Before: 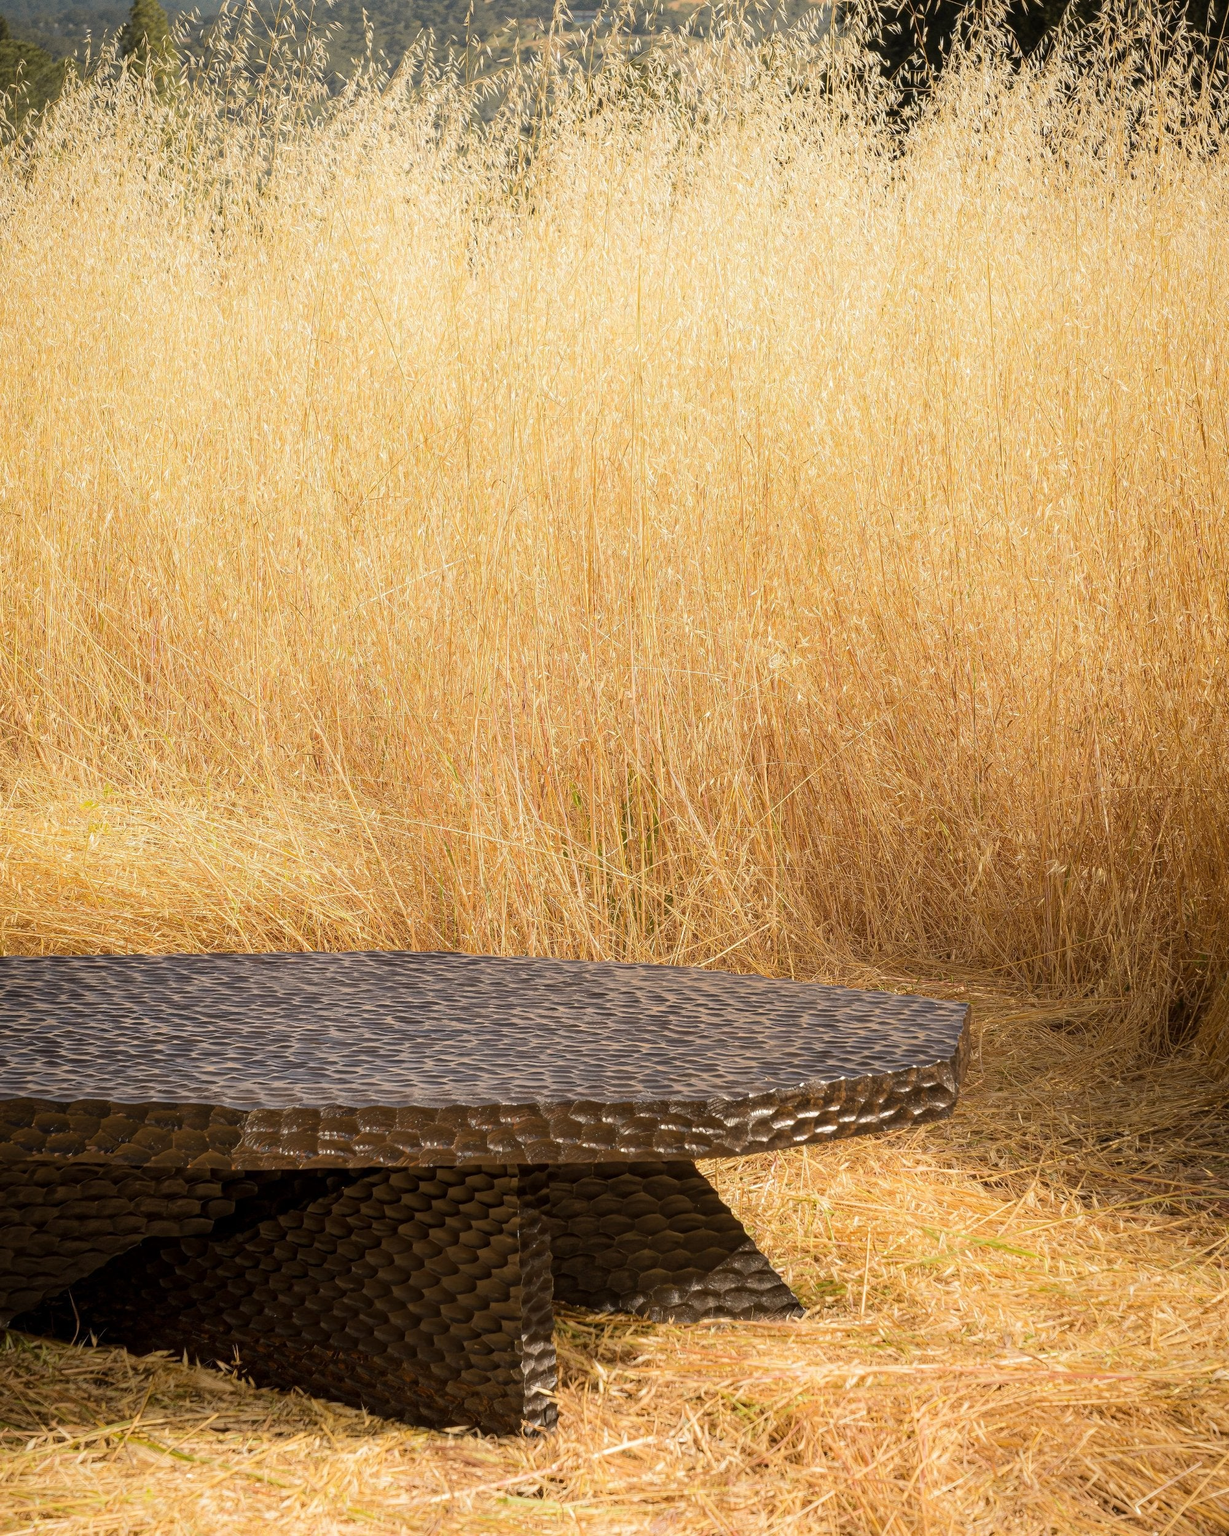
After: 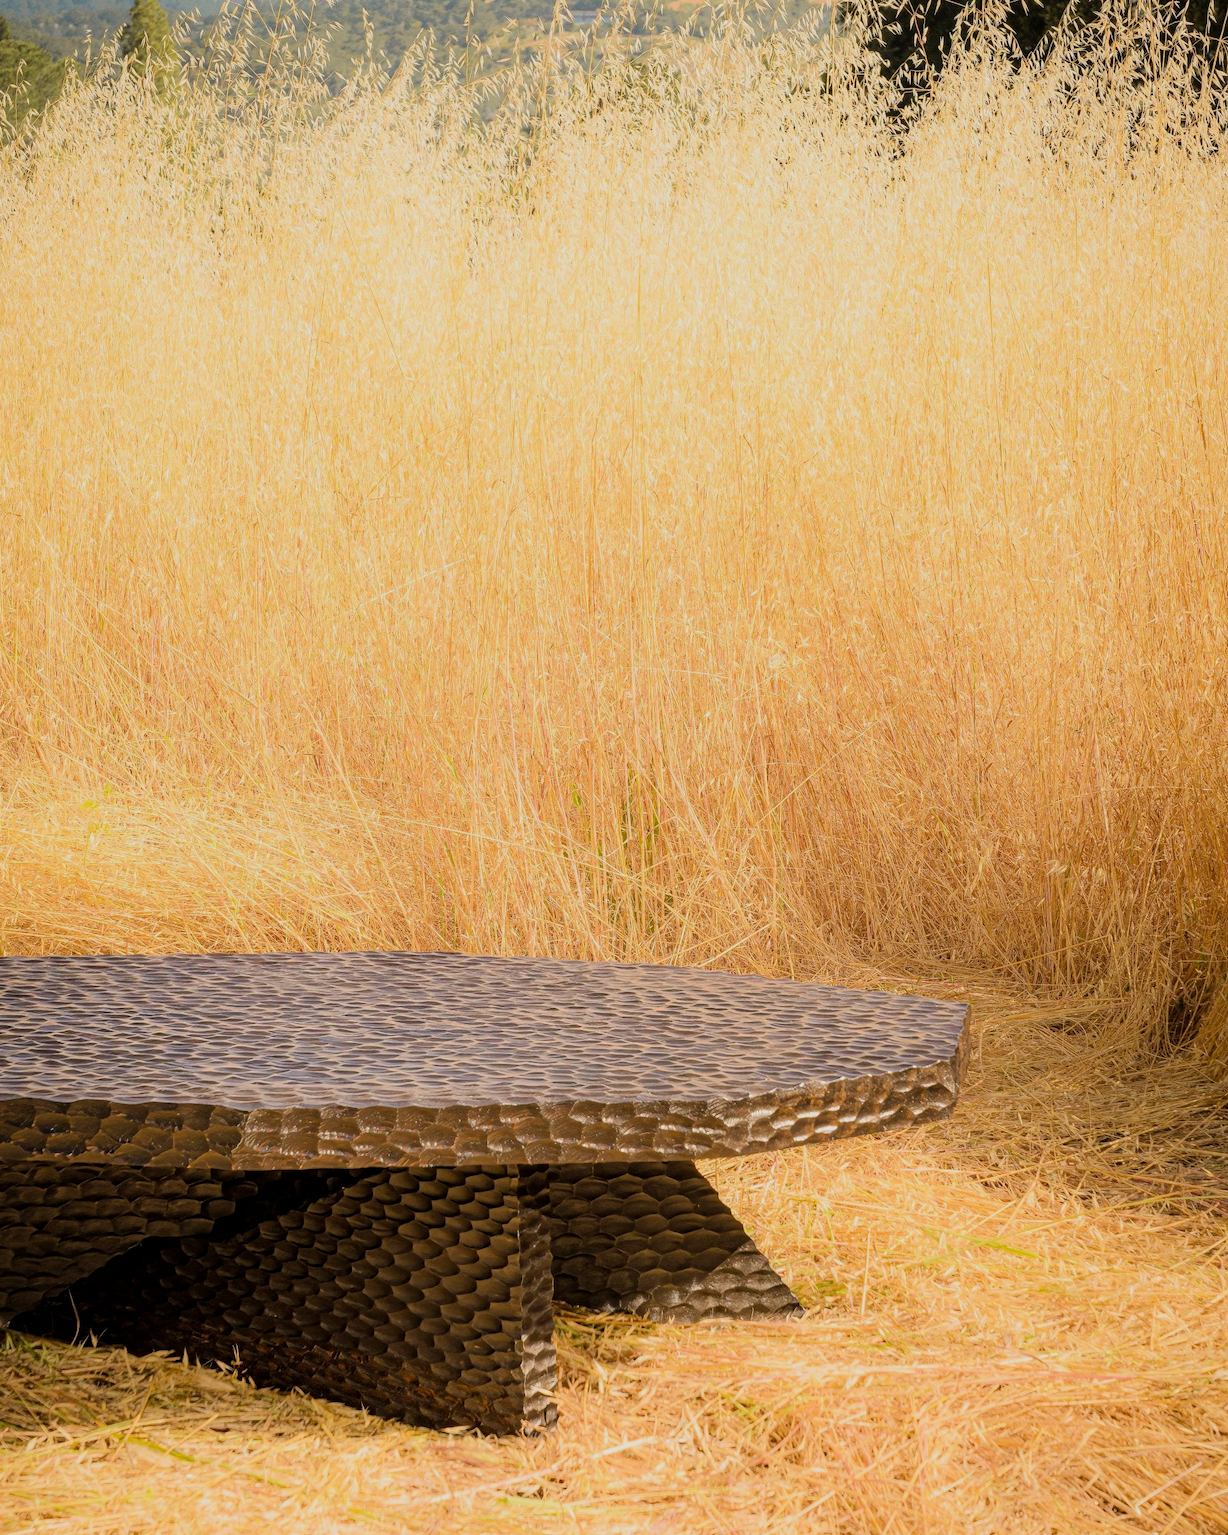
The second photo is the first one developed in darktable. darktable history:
color balance rgb: highlights gain › chroma 0.115%, highlights gain › hue 331.17°, perceptual saturation grading › global saturation 7.372%, perceptual saturation grading › shadows 4.533%, contrast -10.25%
filmic rgb: black relative exposure -7.15 EV, white relative exposure 5.35 EV, hardness 3.03
exposure: black level correction 0, exposure 0.893 EV, compensate highlight preservation false
velvia: on, module defaults
